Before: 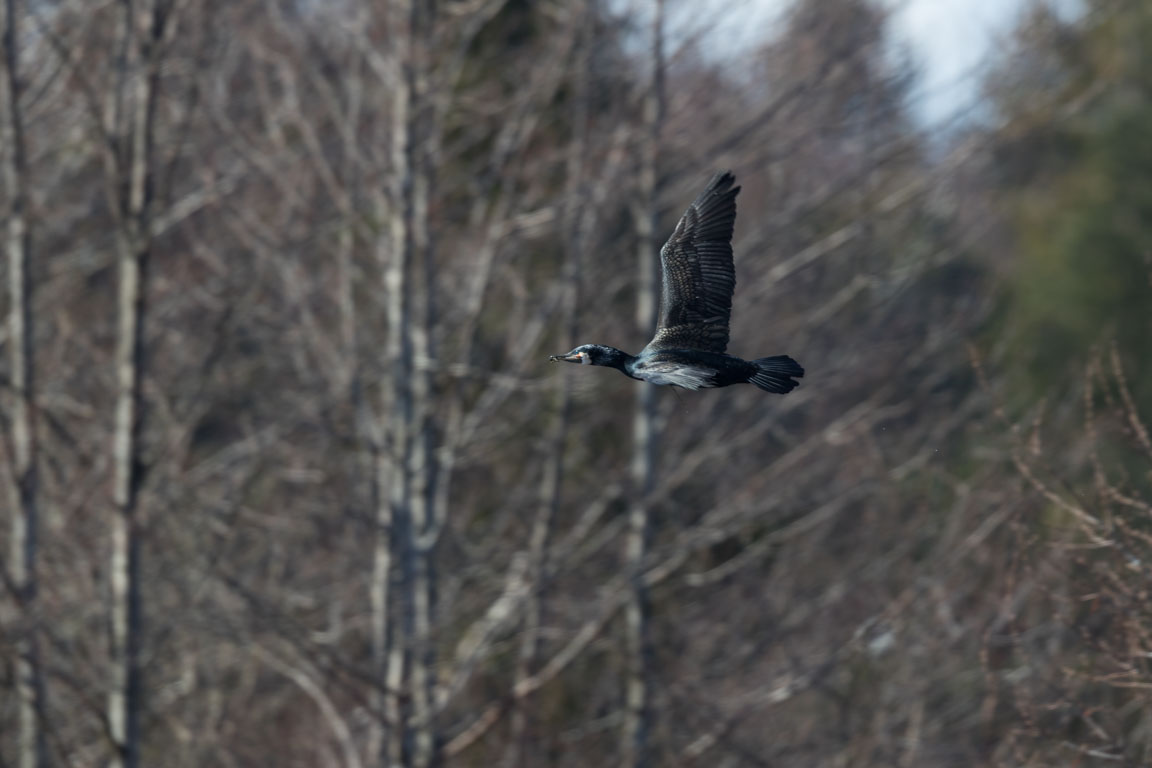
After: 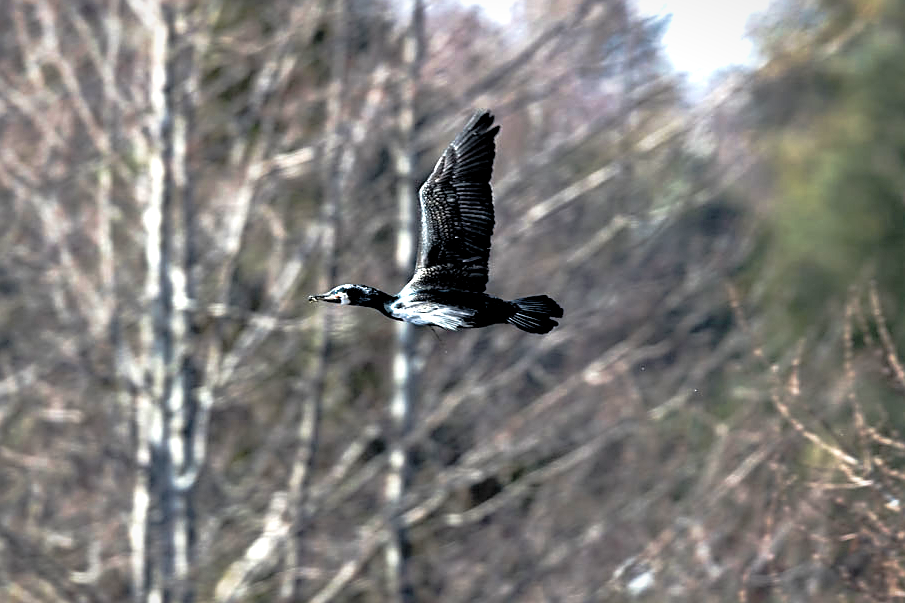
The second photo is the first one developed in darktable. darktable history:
sharpen: on, module defaults
crop and rotate: left 21%, top 7.932%, right 0.378%, bottom 13.487%
levels: levels [0.129, 0.519, 0.867]
tone curve: curves: ch0 [(0, 0.015) (0.091, 0.055) (0.184, 0.159) (0.304, 0.382) (0.492, 0.579) (0.628, 0.755) (0.832, 0.932) (0.984, 0.963)]; ch1 [(0, 0) (0.34, 0.235) (0.493, 0.5) (0.554, 0.56) (0.764, 0.815) (1, 1)]; ch2 [(0, 0) (0.44, 0.458) (0.476, 0.477) (0.542, 0.586) (0.674, 0.724) (1, 1)], preserve colors none
exposure: black level correction -0.002, exposure 0.541 EV, compensate exposure bias true, compensate highlight preservation false
vignetting: fall-off start 97.87%, fall-off radius 98.83%, saturation 0.364, width/height ratio 1.363
velvia: strength 14.6%
